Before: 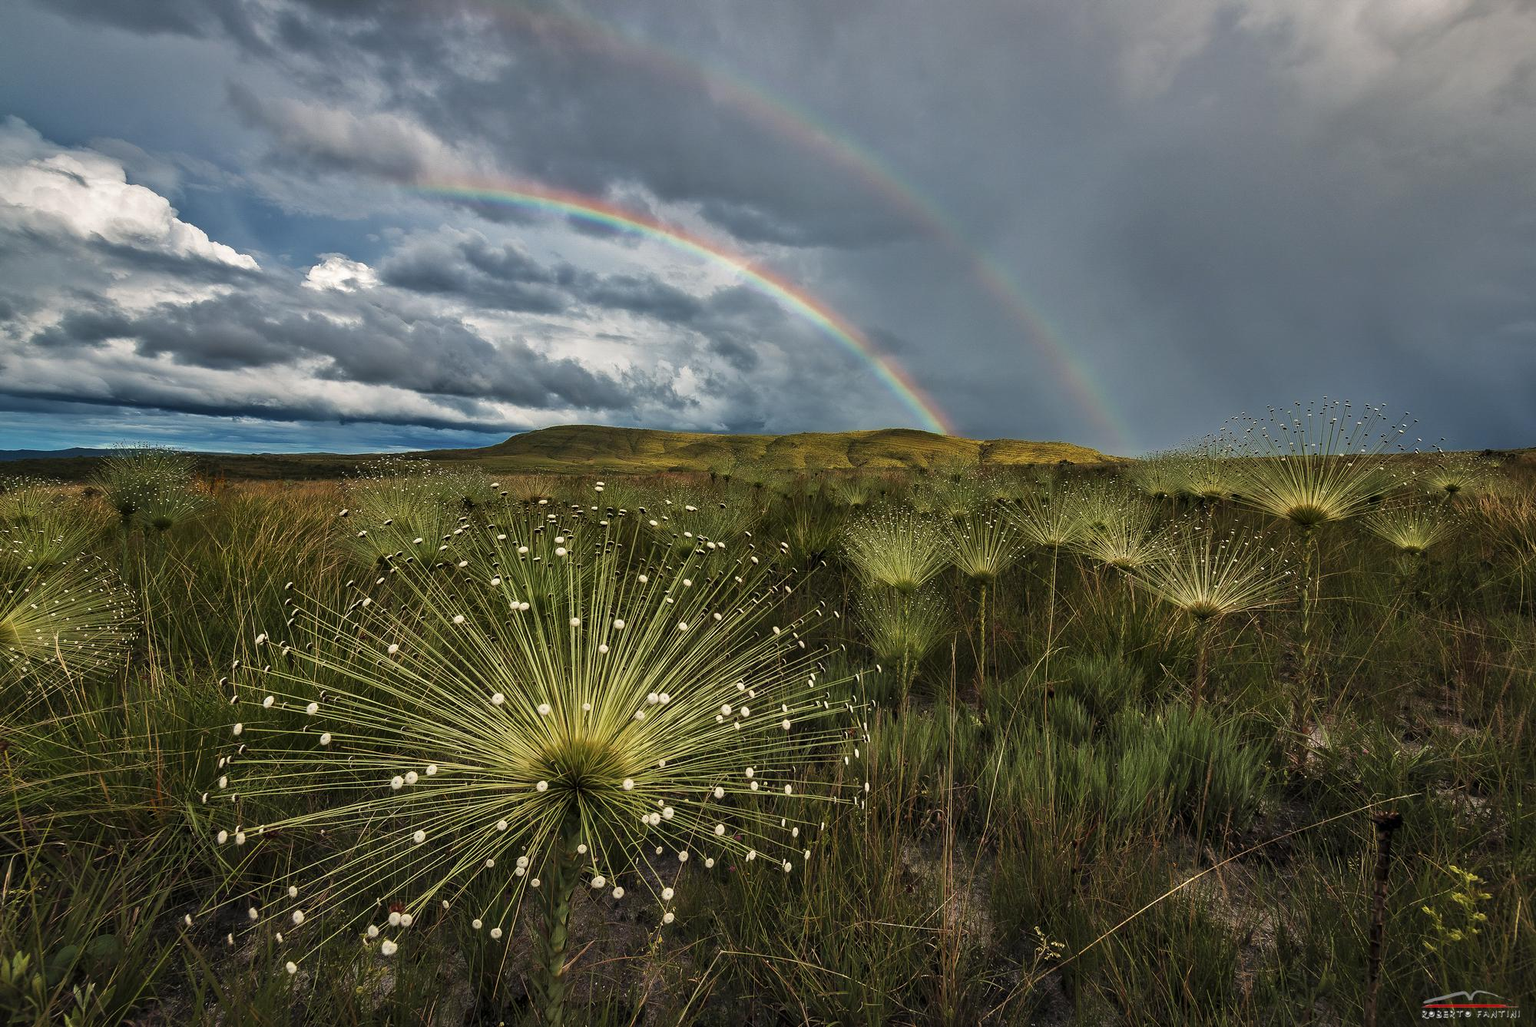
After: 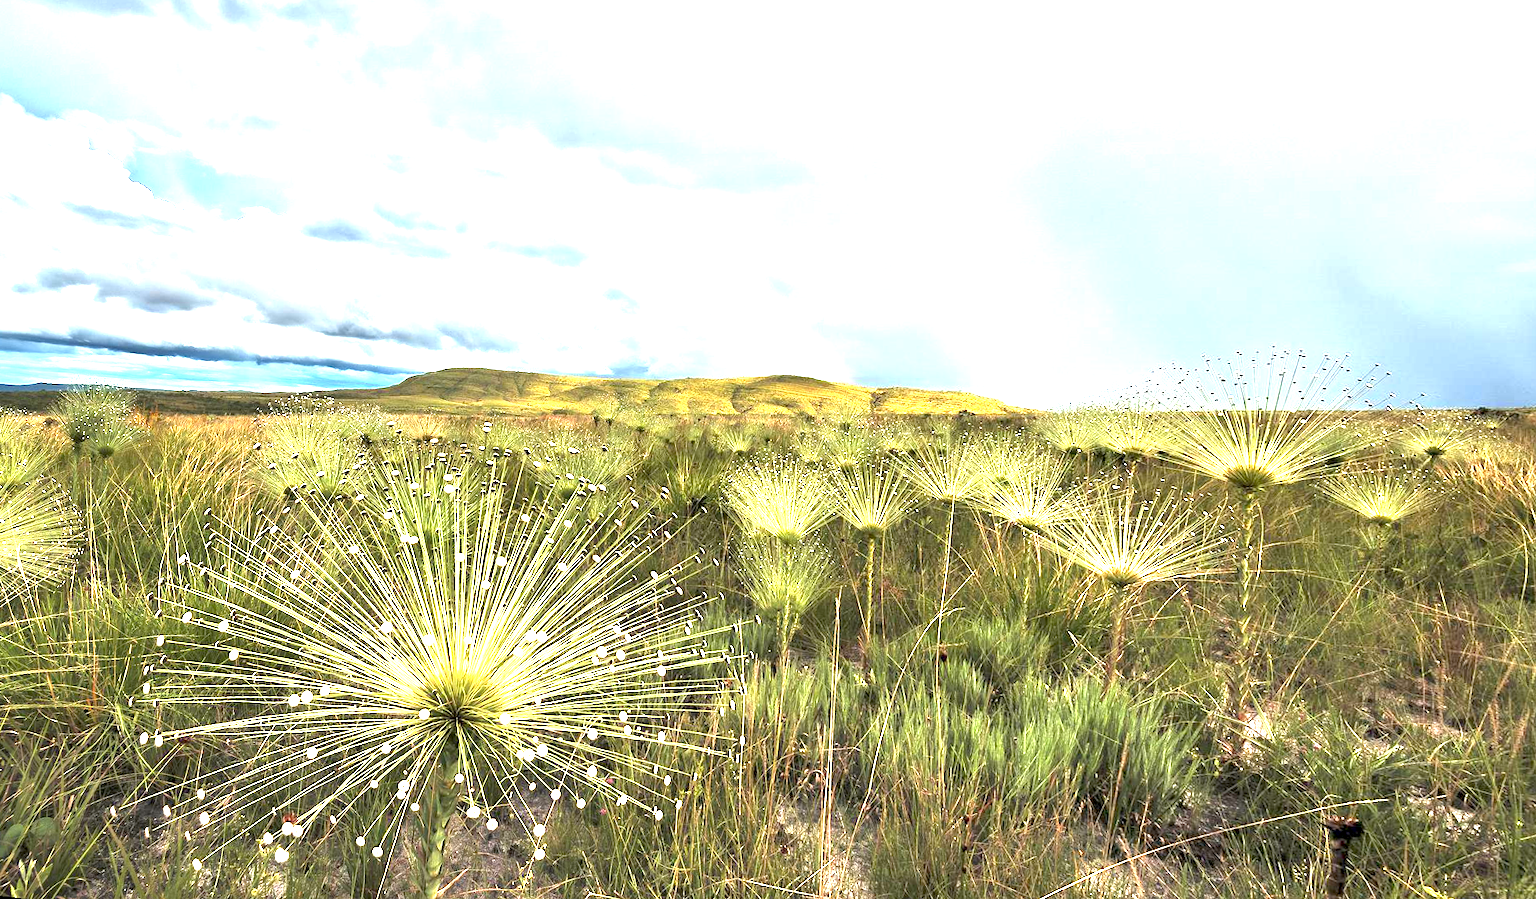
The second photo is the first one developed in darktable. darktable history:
rotate and perspective: rotation 1.69°, lens shift (vertical) -0.023, lens shift (horizontal) -0.291, crop left 0.025, crop right 0.988, crop top 0.092, crop bottom 0.842
exposure: black level correction 0.001, exposure 1.822 EV, compensate exposure bias true, compensate highlight preservation false
